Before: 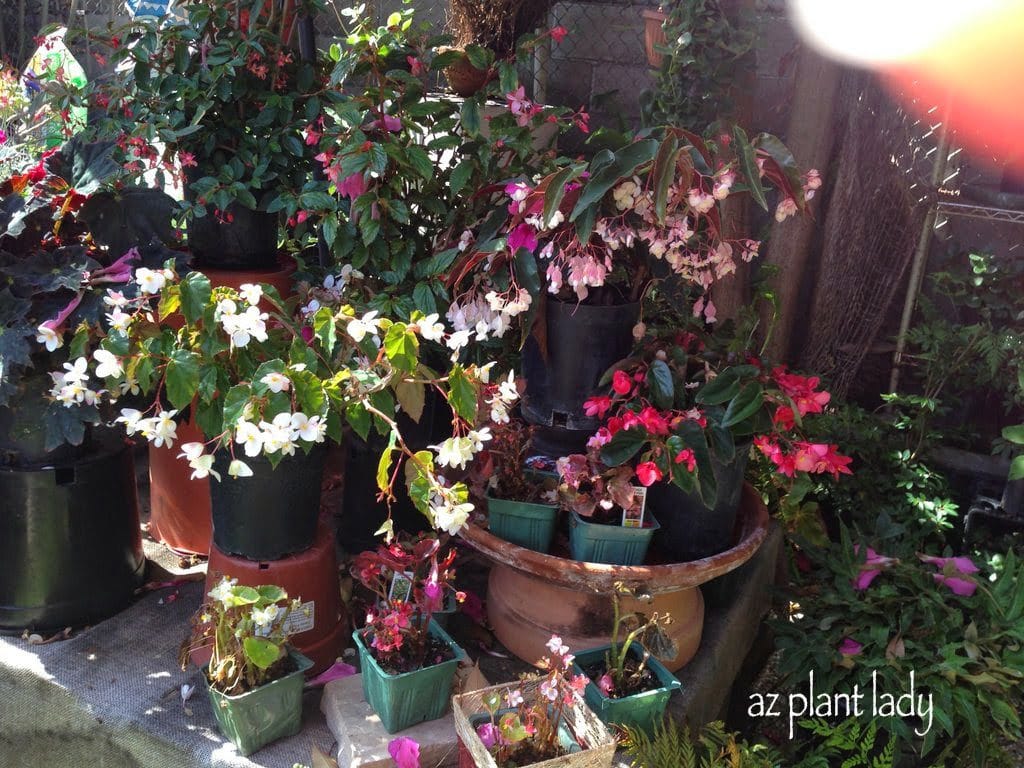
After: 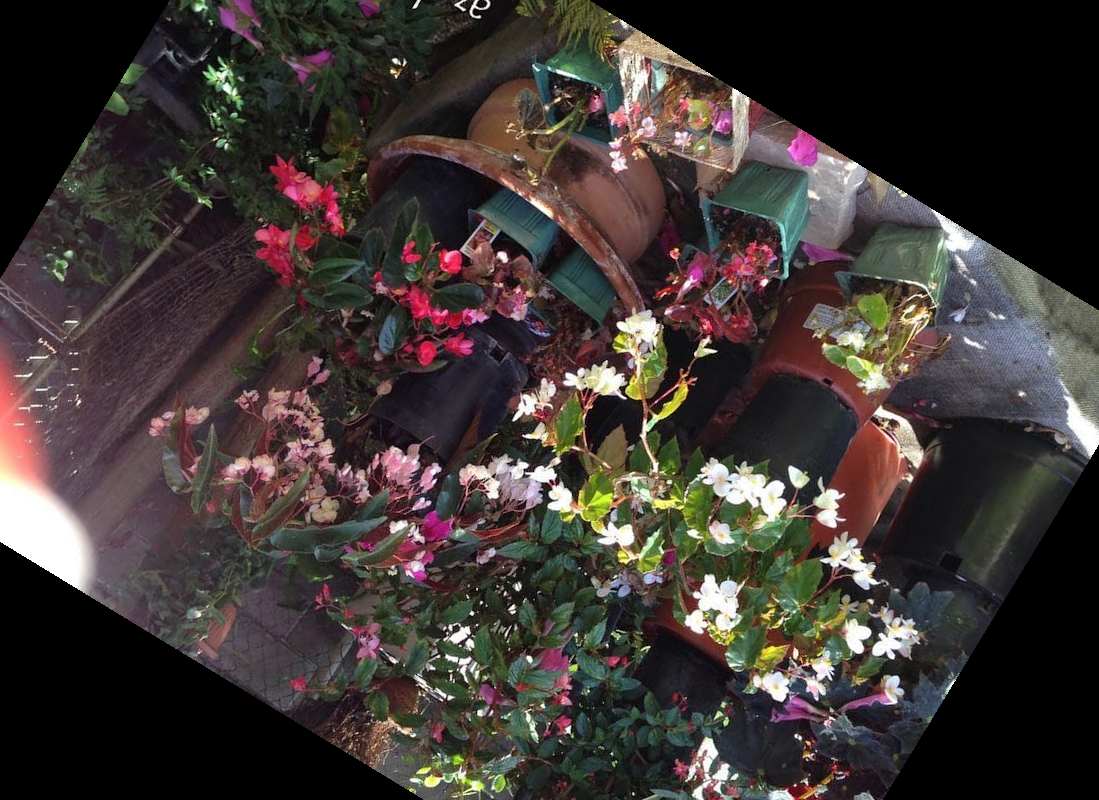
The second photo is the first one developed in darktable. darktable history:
crop and rotate: angle 148.68°, left 9.111%, top 15.603%, right 4.588%, bottom 17.041%
color balance rgb: perceptual saturation grading › global saturation -3%
